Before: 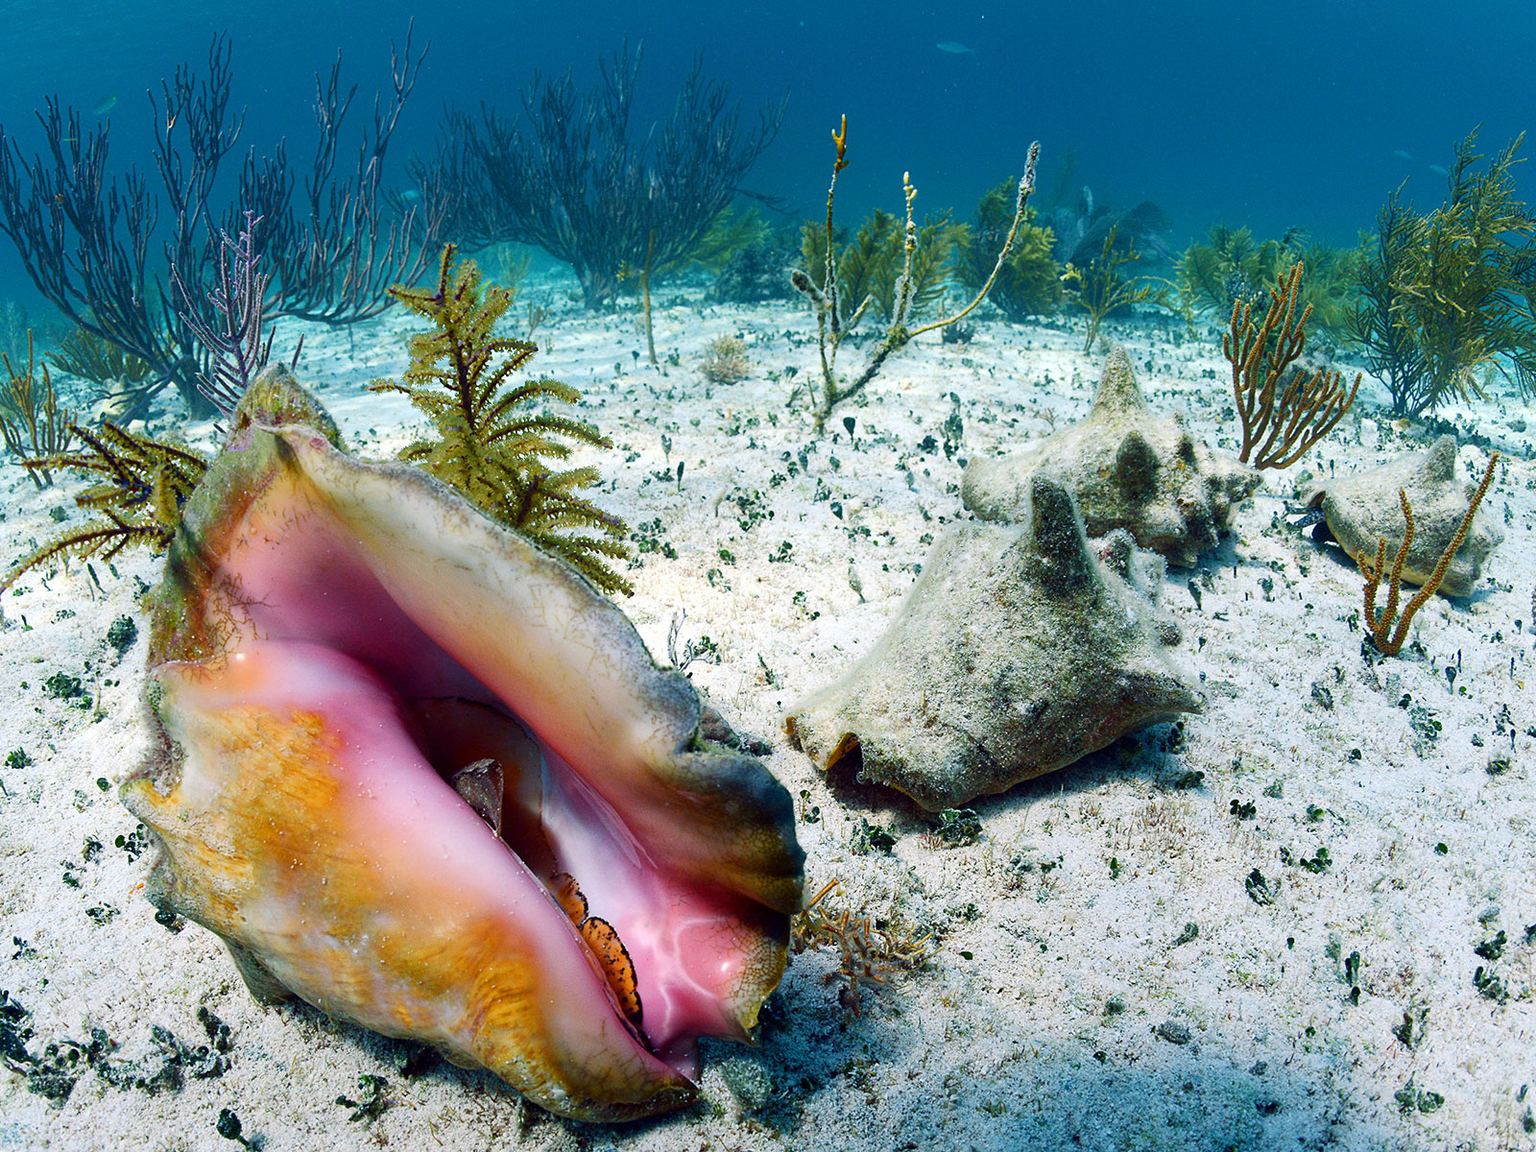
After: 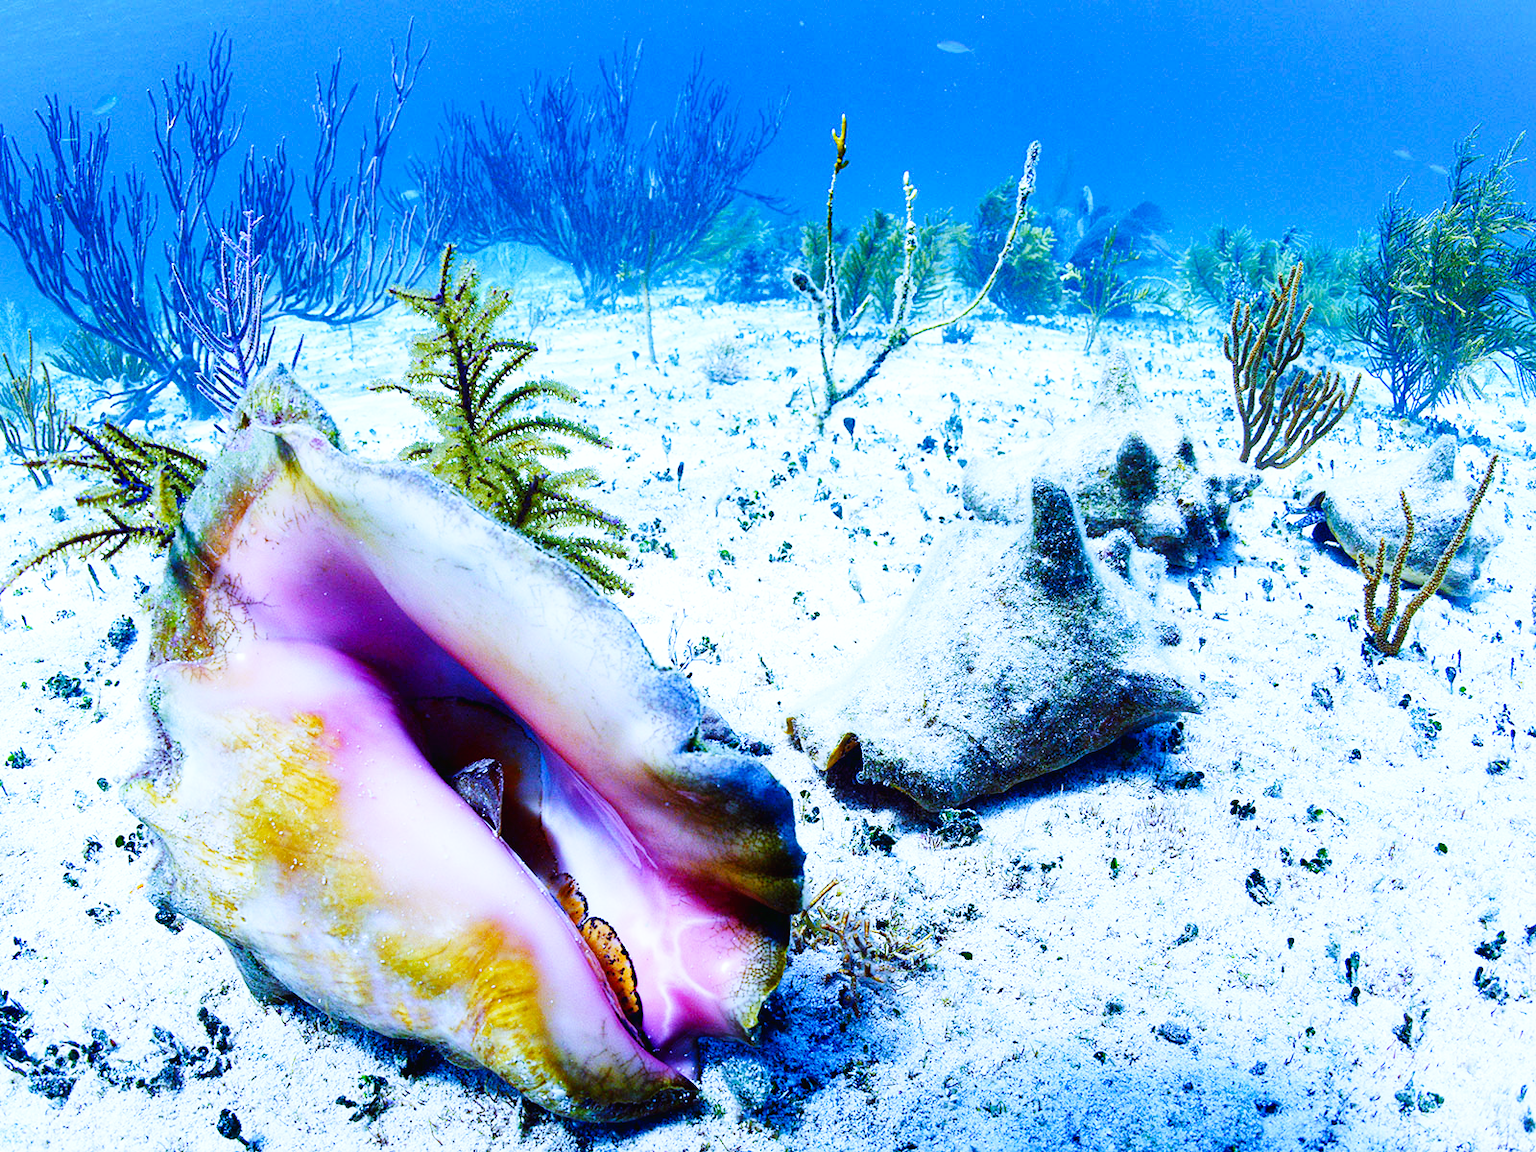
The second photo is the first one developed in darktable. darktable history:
color calibration: illuminant as shot in camera, x 0.358, y 0.373, temperature 4628.91 K
exposure: compensate highlight preservation false
base curve: curves: ch0 [(0, 0.003) (0.001, 0.002) (0.006, 0.004) (0.02, 0.022) (0.048, 0.086) (0.094, 0.234) (0.162, 0.431) (0.258, 0.629) (0.385, 0.8) (0.548, 0.918) (0.751, 0.988) (1, 1)], preserve colors none
white balance: red 0.766, blue 1.537
